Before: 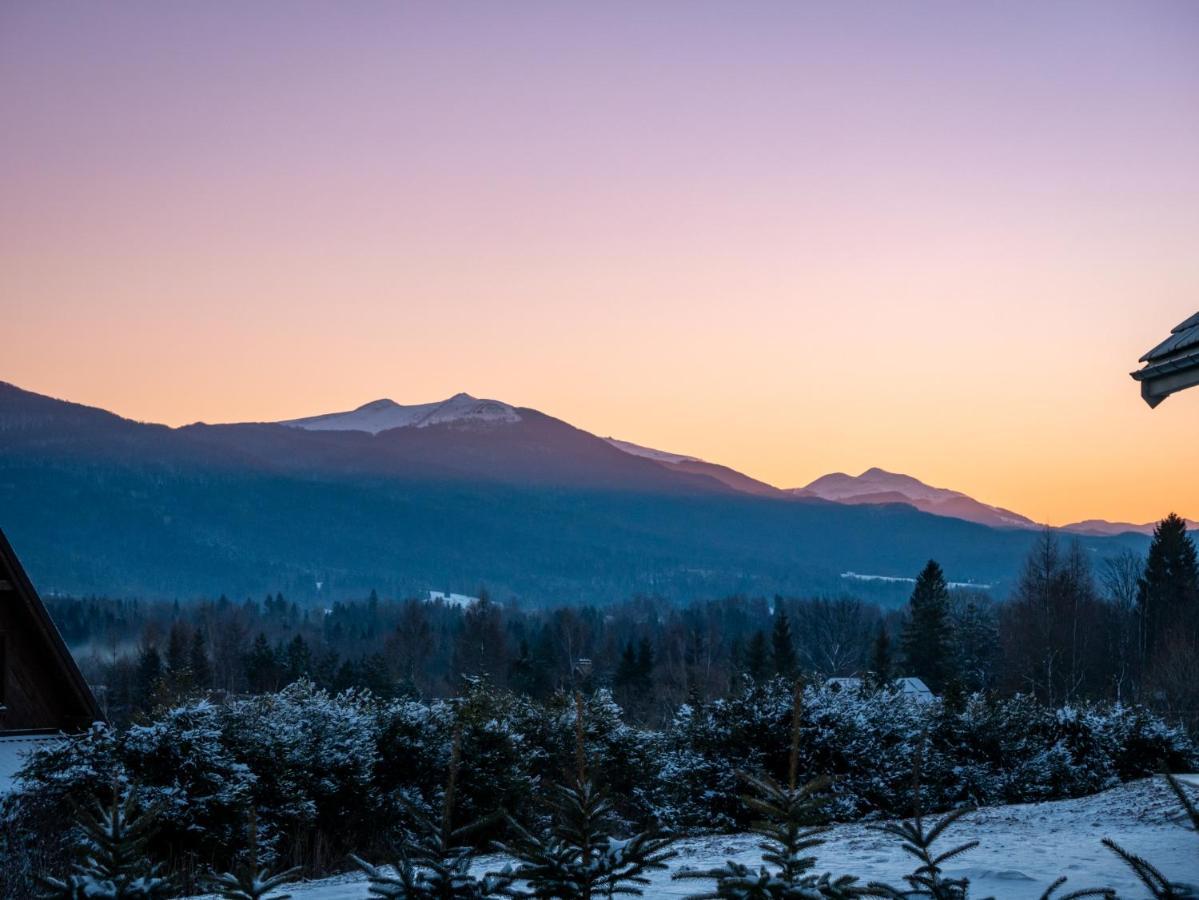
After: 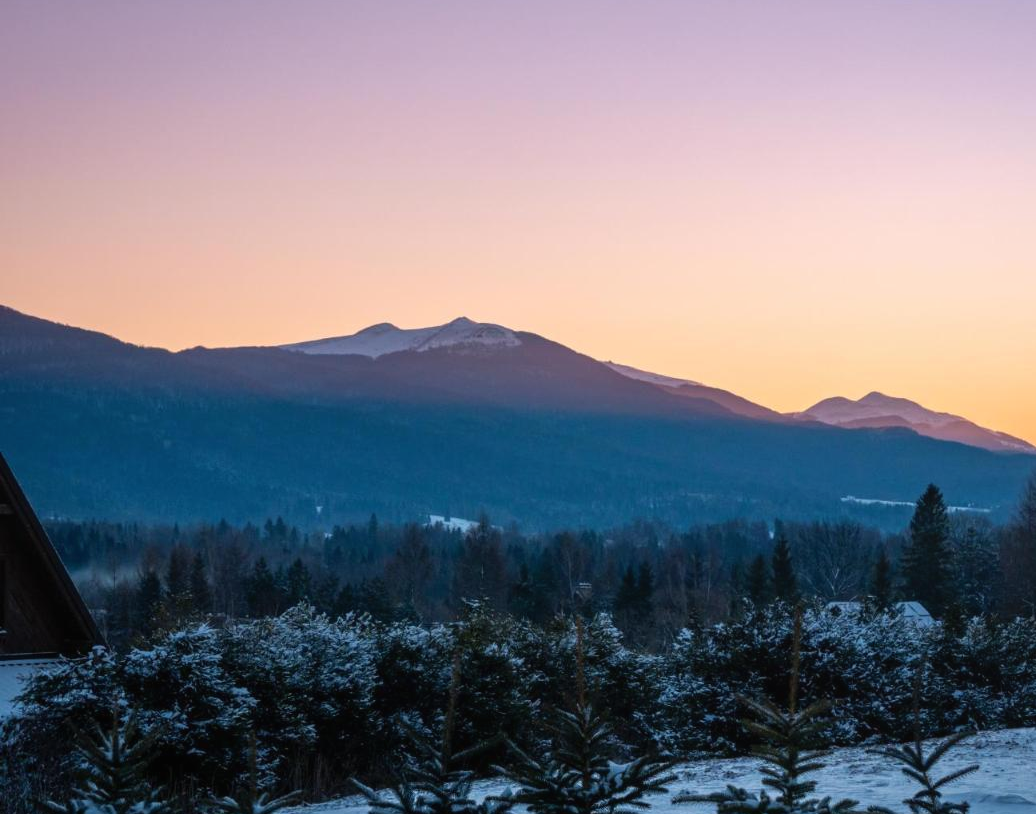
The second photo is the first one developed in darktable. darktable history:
crop: top 8.542%, right 12.7%, bottom 0%
local contrast: highlights 103%, shadows 76%, detail 96%
